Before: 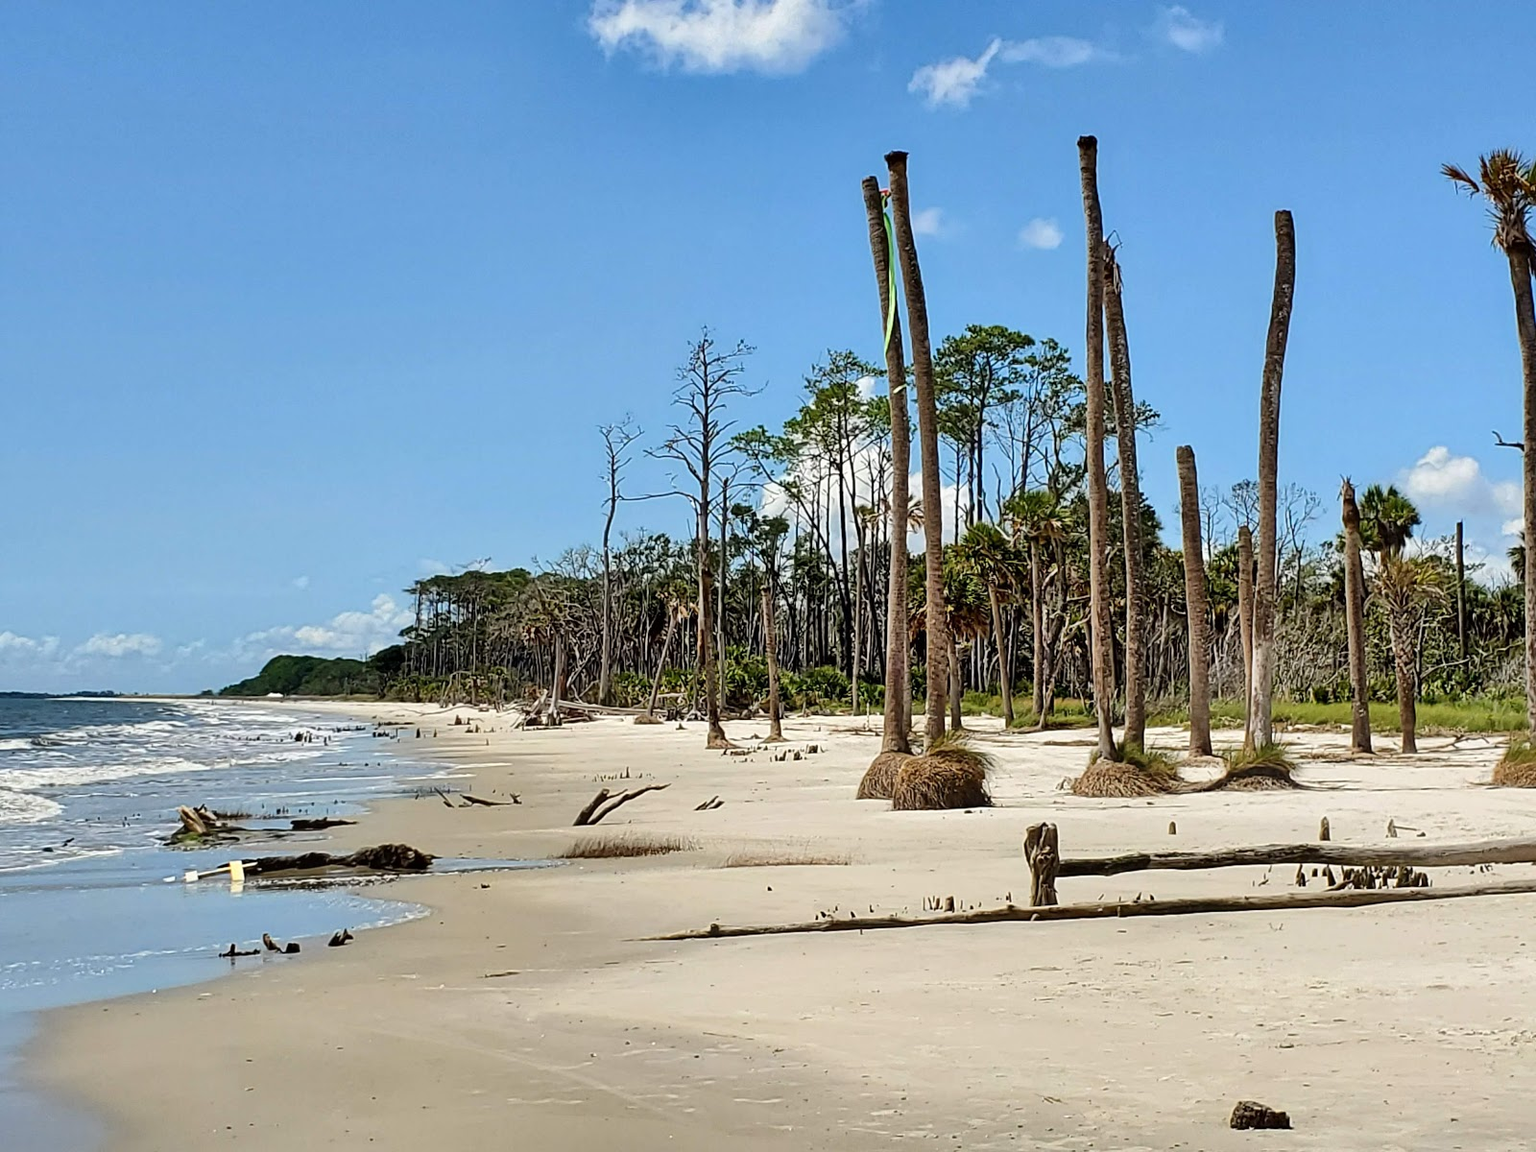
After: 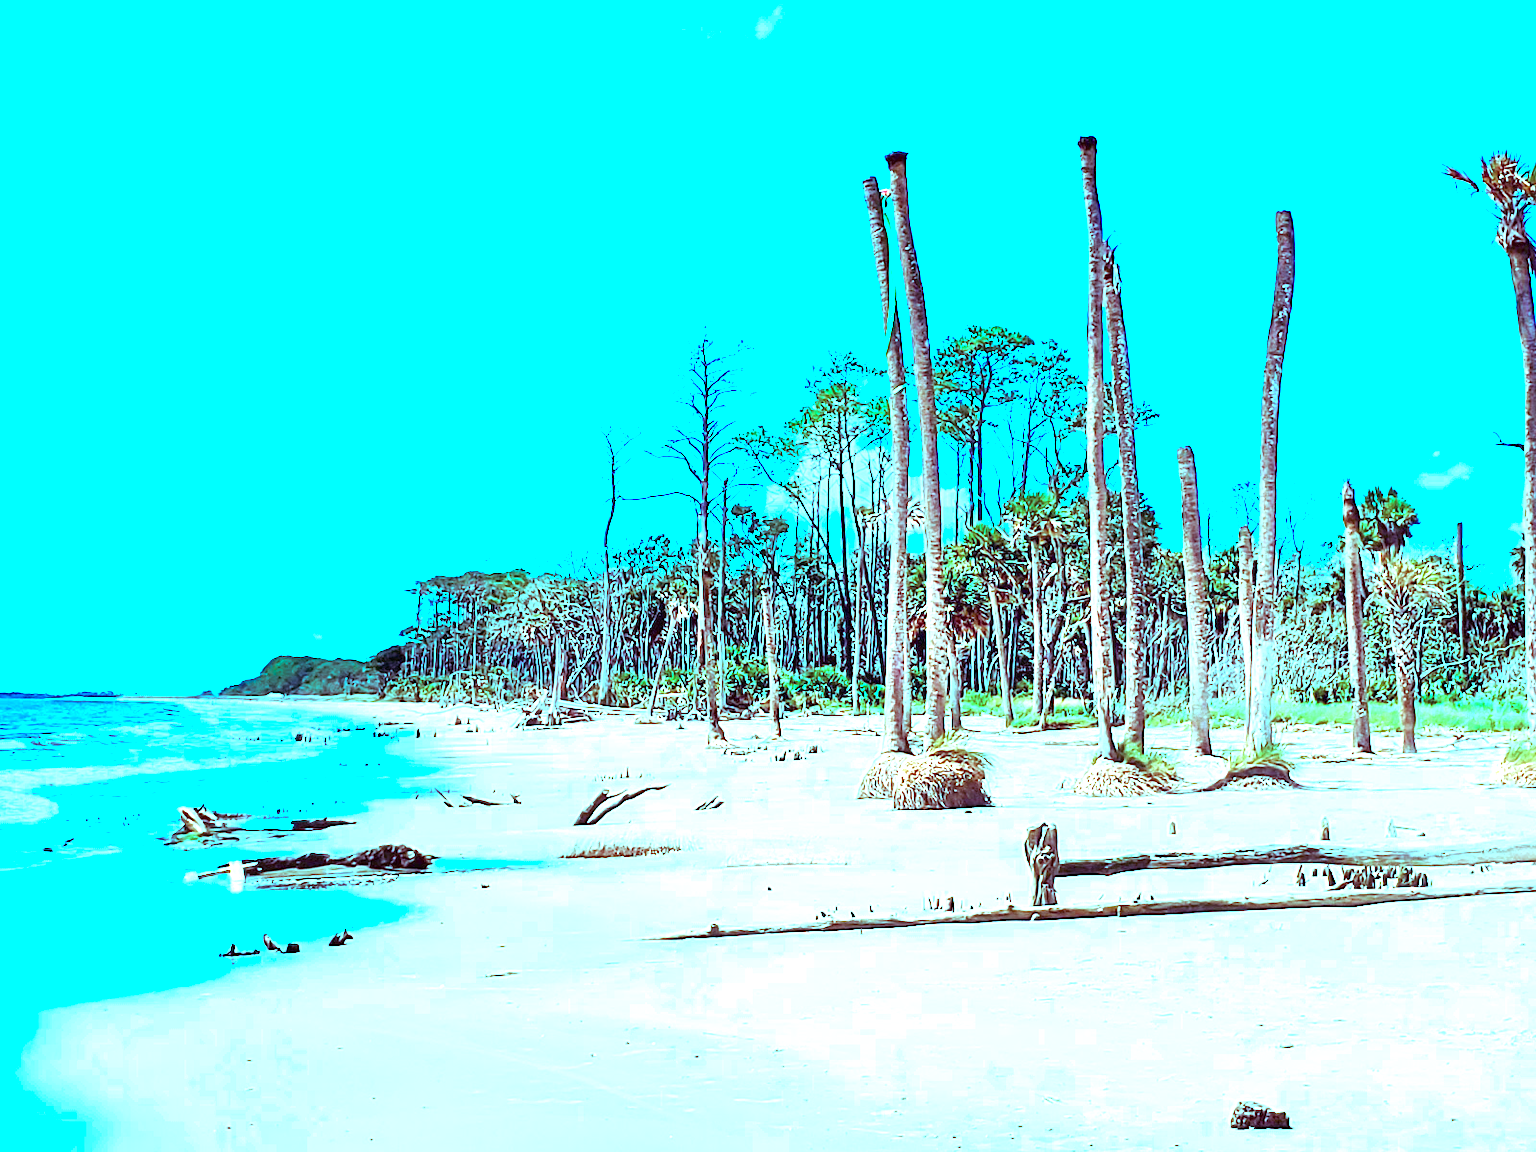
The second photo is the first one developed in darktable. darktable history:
exposure: black level correction 0, exposure 2.327 EV, compensate exposure bias true, compensate highlight preservation false
color balance rgb: shadows lift › luminance 0.49%, shadows lift › chroma 6.83%, shadows lift › hue 300.29°, power › hue 208.98°, highlights gain › luminance 20.24%, highlights gain › chroma 13.17%, highlights gain › hue 173.85°, perceptual saturation grading › global saturation 18.05%
color calibration: output R [1.107, -0.012, -0.003, 0], output B [0, 0, 1.308, 0], illuminant custom, x 0.389, y 0.387, temperature 3838.64 K
